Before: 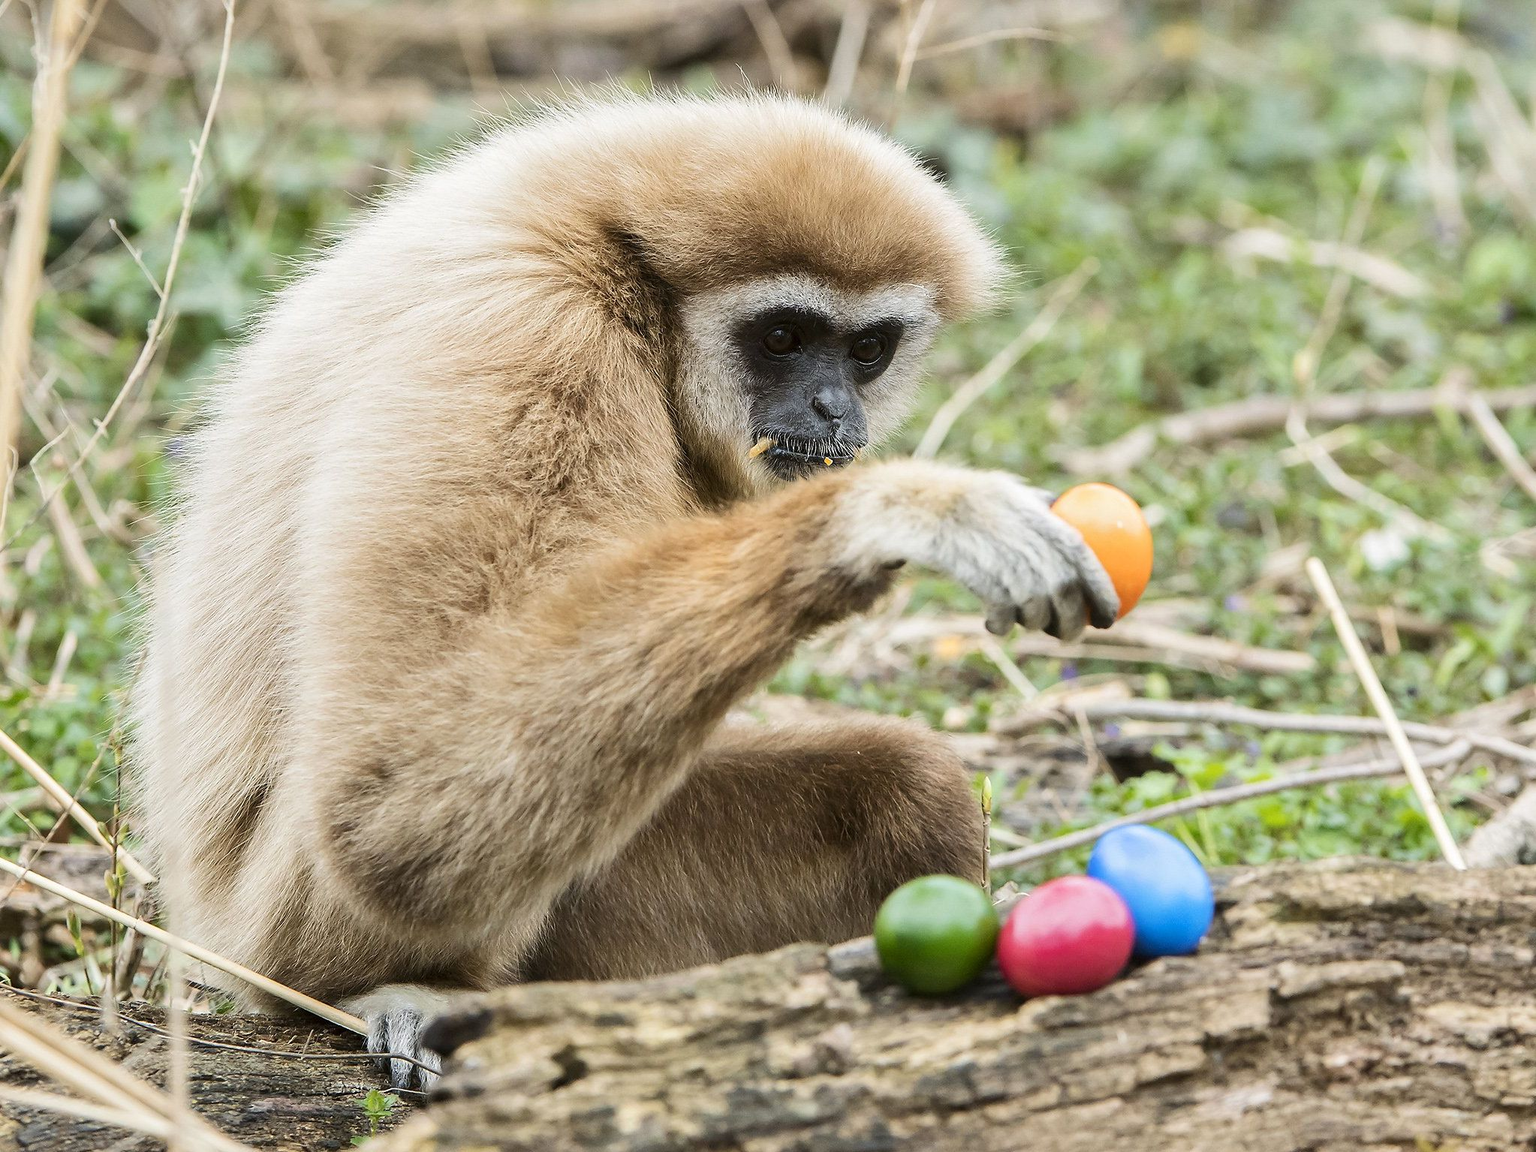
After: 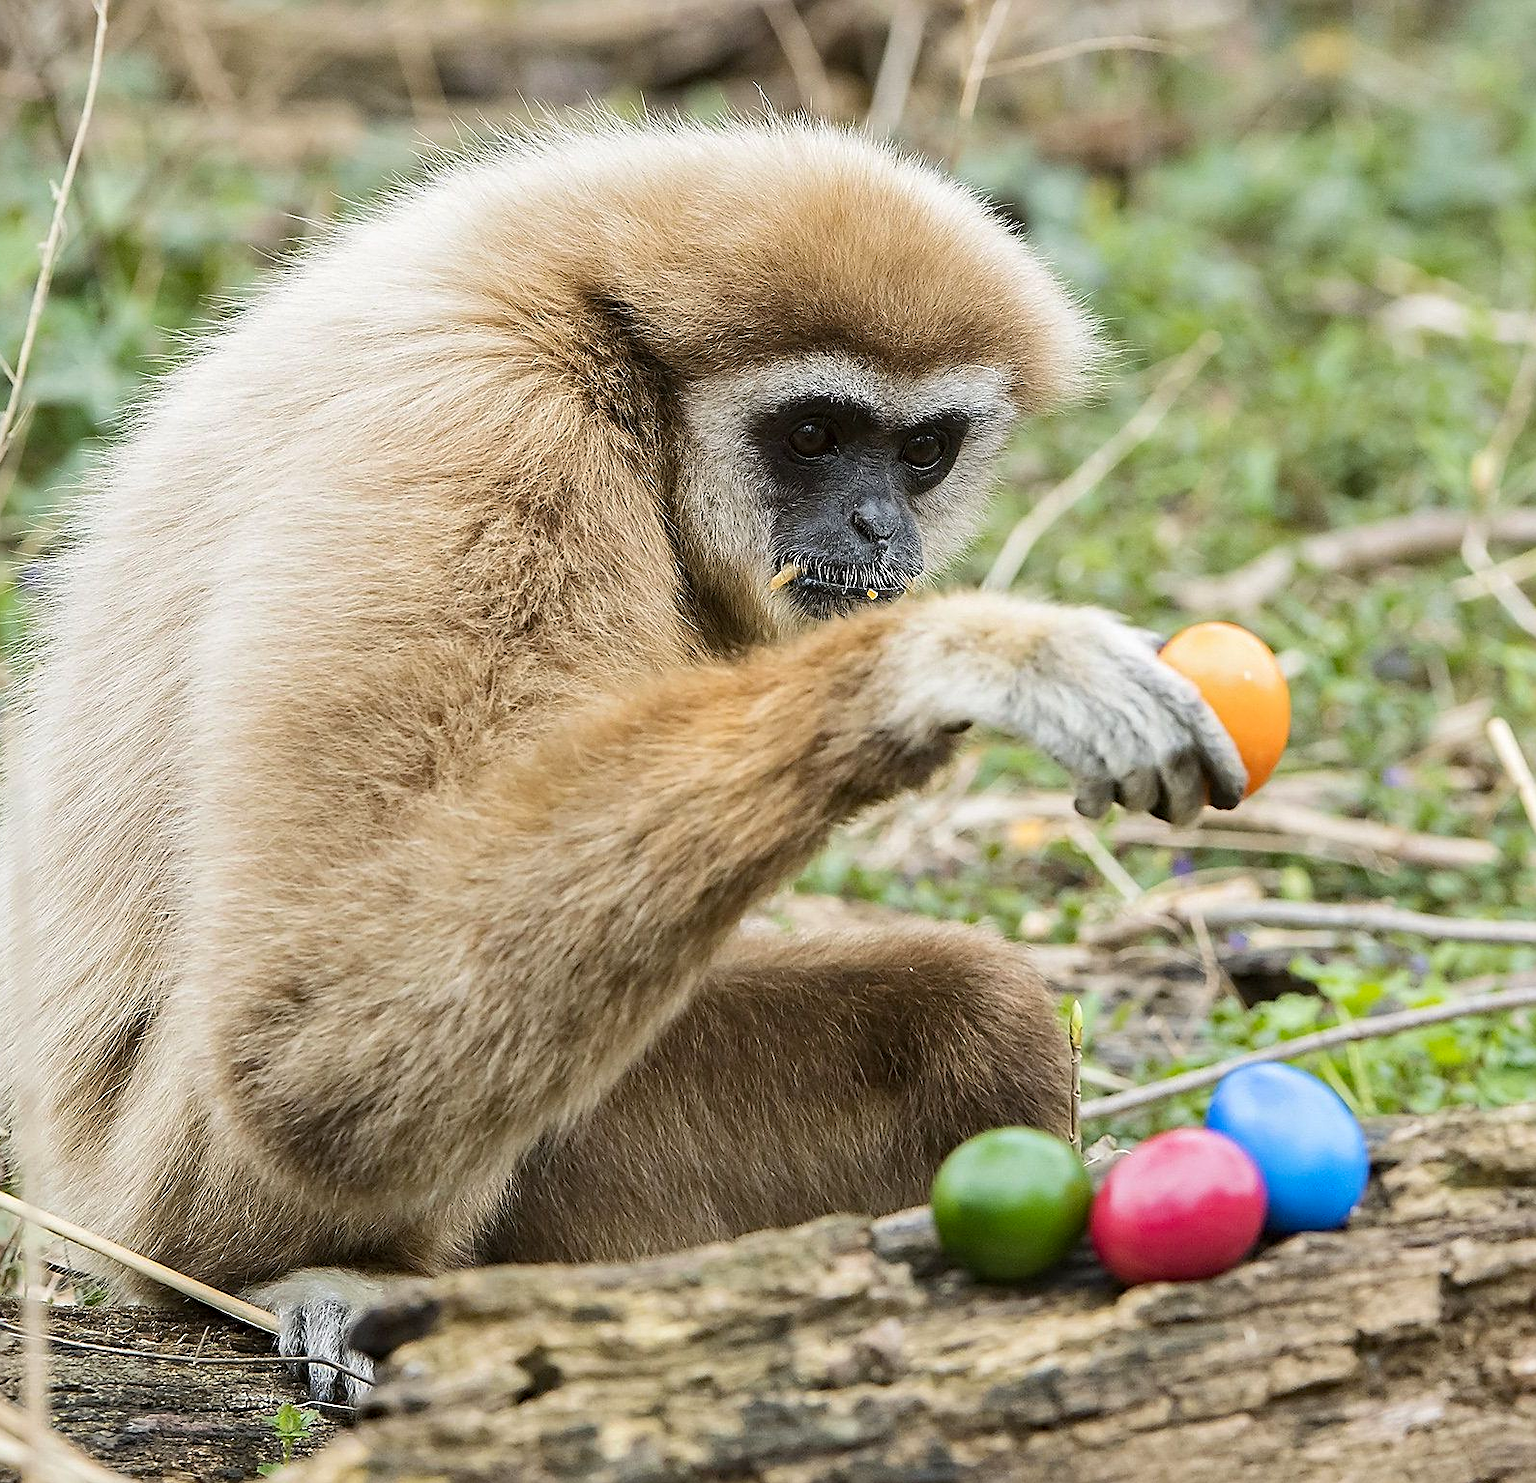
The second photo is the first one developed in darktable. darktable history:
sharpen: on, module defaults
crop: left 9.856%, right 12.449%
haze removal: adaptive false
